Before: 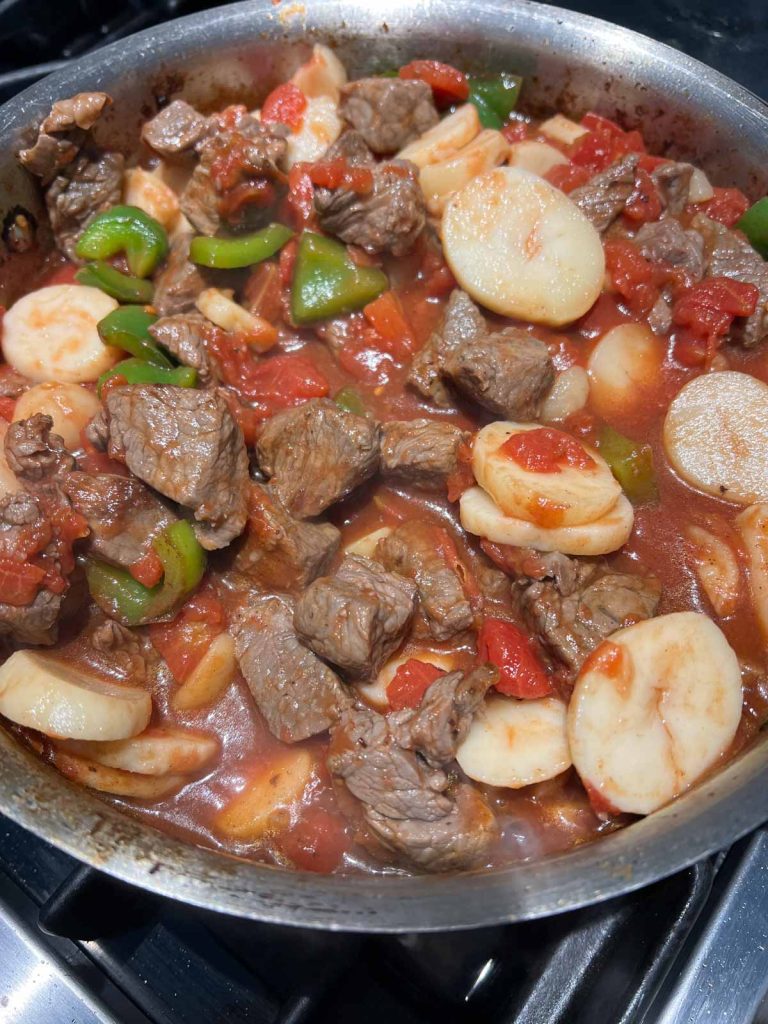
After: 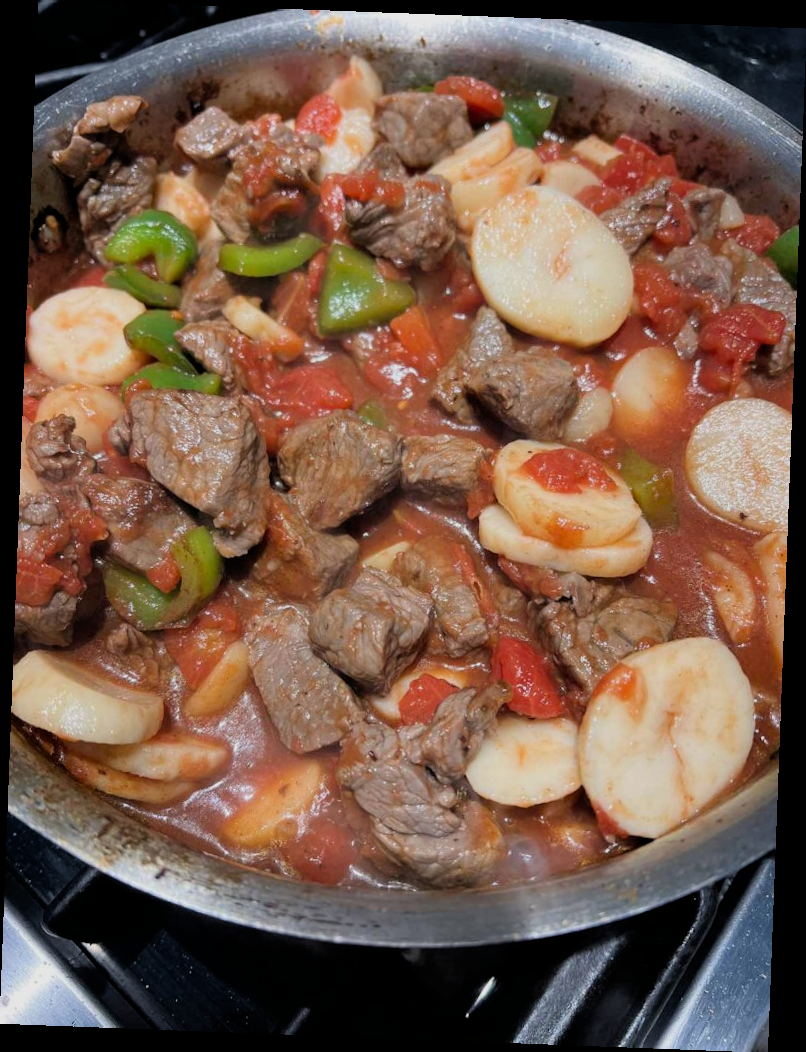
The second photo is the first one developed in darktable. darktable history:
rotate and perspective: rotation 2.17°, automatic cropping off
tone equalizer: on, module defaults
filmic rgb: black relative exposure -5.83 EV, white relative exposure 3.4 EV, hardness 3.68
